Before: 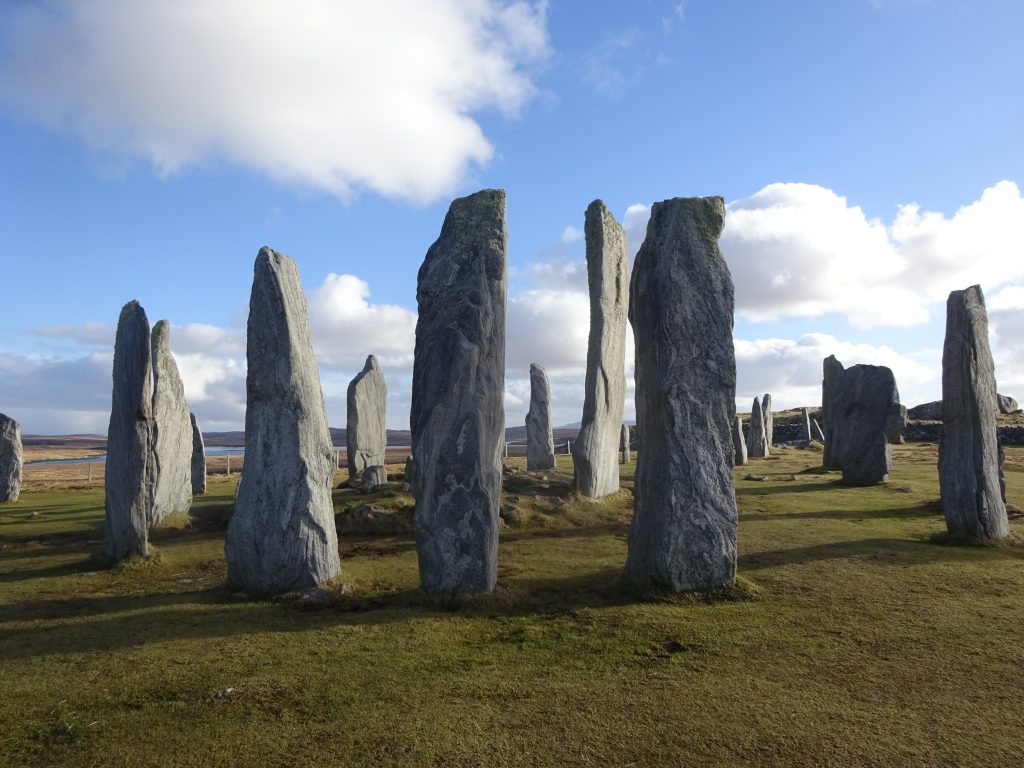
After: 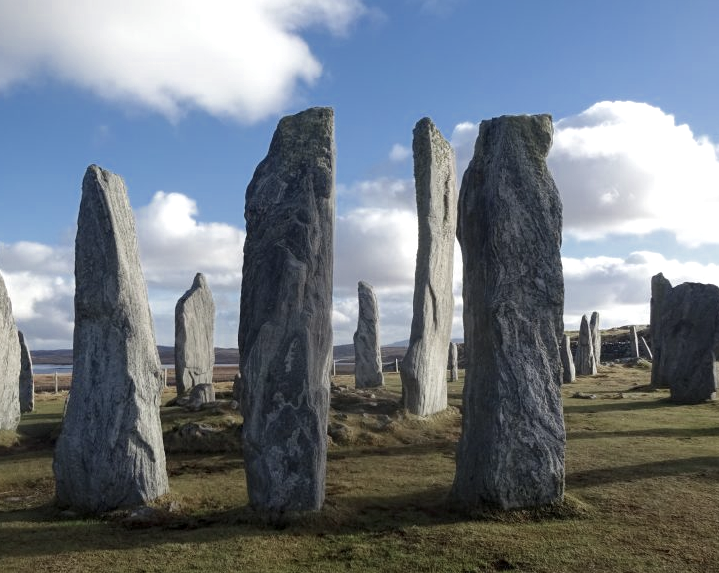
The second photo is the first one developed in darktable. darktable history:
local contrast: highlights 107%, shadows 98%, detail 131%, midtone range 0.2
crop and rotate: left 16.812%, top 10.787%, right 12.903%, bottom 14.582%
color zones: curves: ch0 [(0, 0.5) (0.125, 0.4) (0.25, 0.5) (0.375, 0.4) (0.5, 0.4) (0.625, 0.35) (0.75, 0.35) (0.875, 0.5)]; ch1 [(0, 0.35) (0.125, 0.45) (0.25, 0.35) (0.375, 0.35) (0.5, 0.35) (0.625, 0.35) (0.75, 0.45) (0.875, 0.35)]; ch2 [(0, 0.6) (0.125, 0.5) (0.25, 0.5) (0.375, 0.6) (0.5, 0.6) (0.625, 0.5) (0.75, 0.5) (0.875, 0.5)]
